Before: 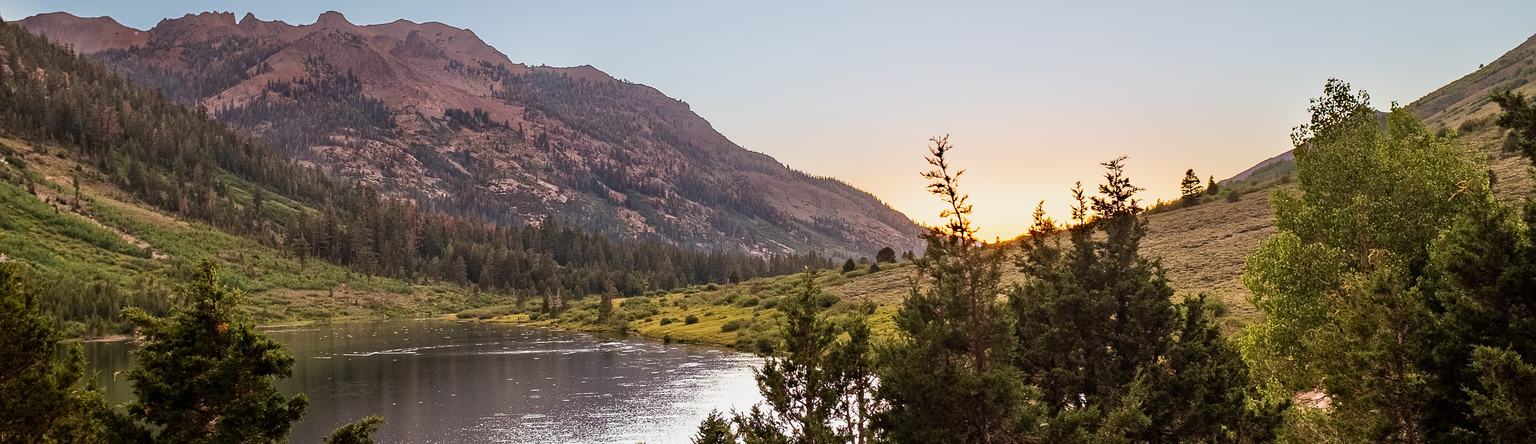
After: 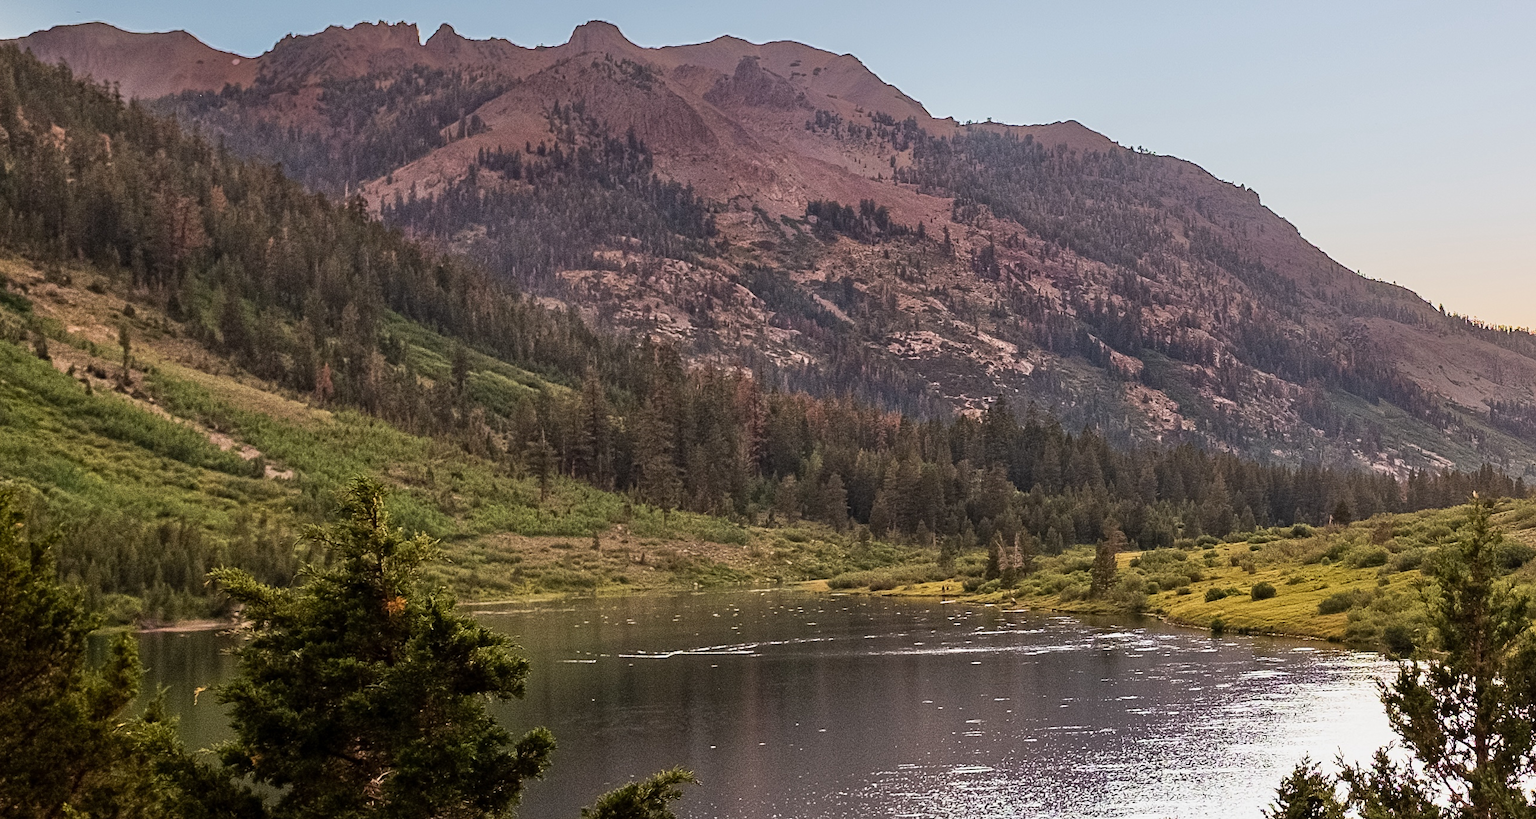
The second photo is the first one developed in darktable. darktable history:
tone equalizer: smoothing diameter 24.93%, edges refinement/feathering 6.07, preserve details guided filter
crop: left 0.592%, right 45.342%, bottom 0.084%
